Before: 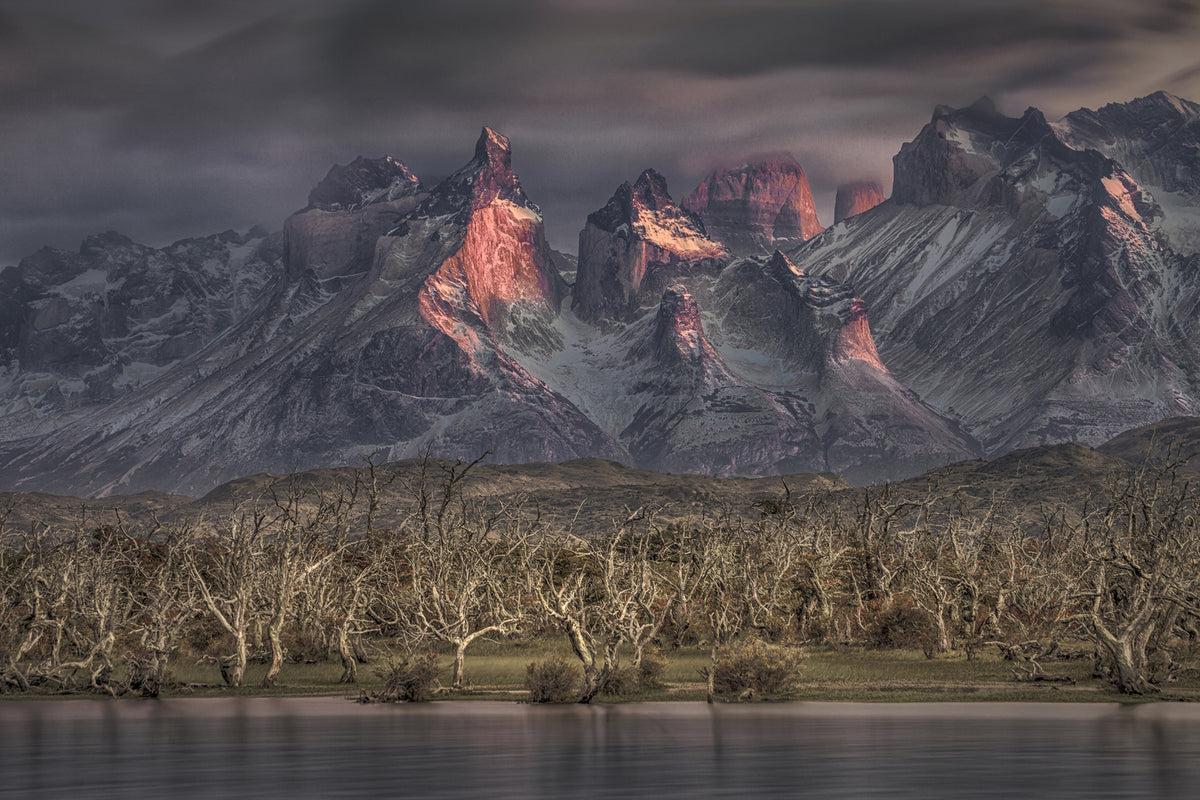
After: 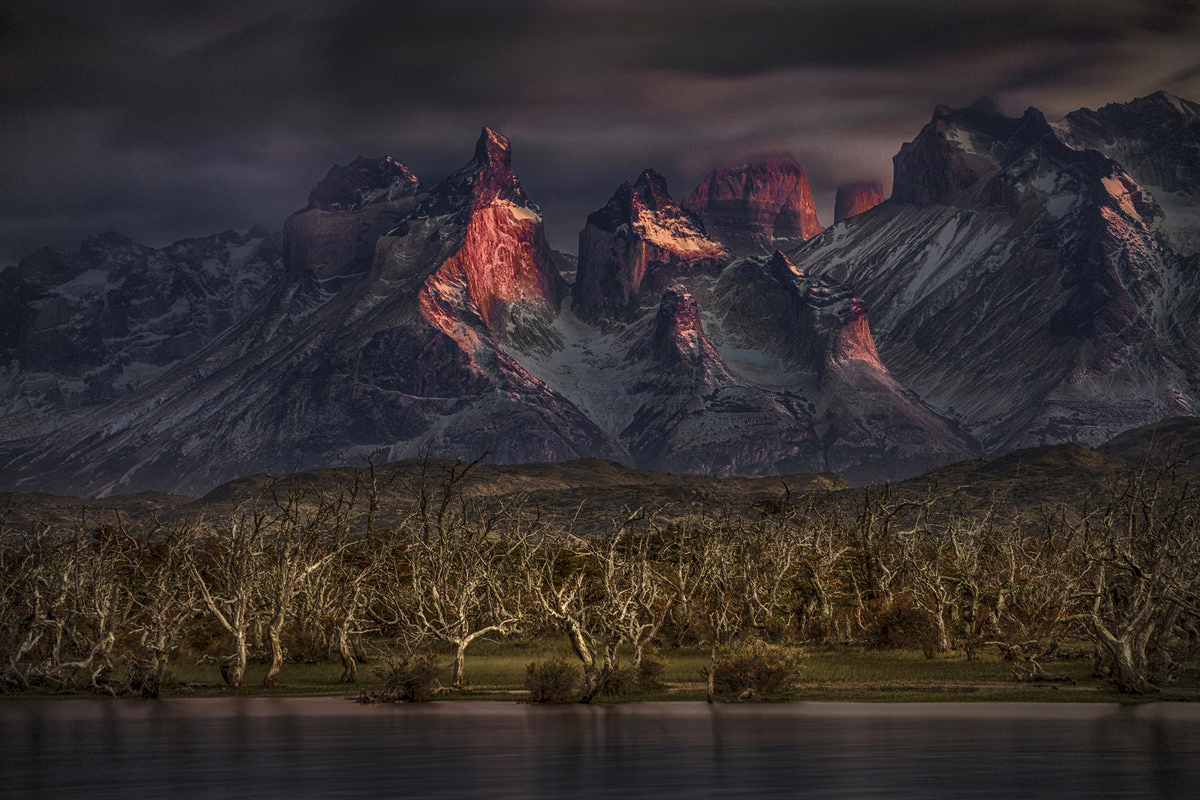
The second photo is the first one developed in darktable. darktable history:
contrast brightness saturation: brightness -0.25, saturation 0.195
vignetting: dithering 8-bit output
